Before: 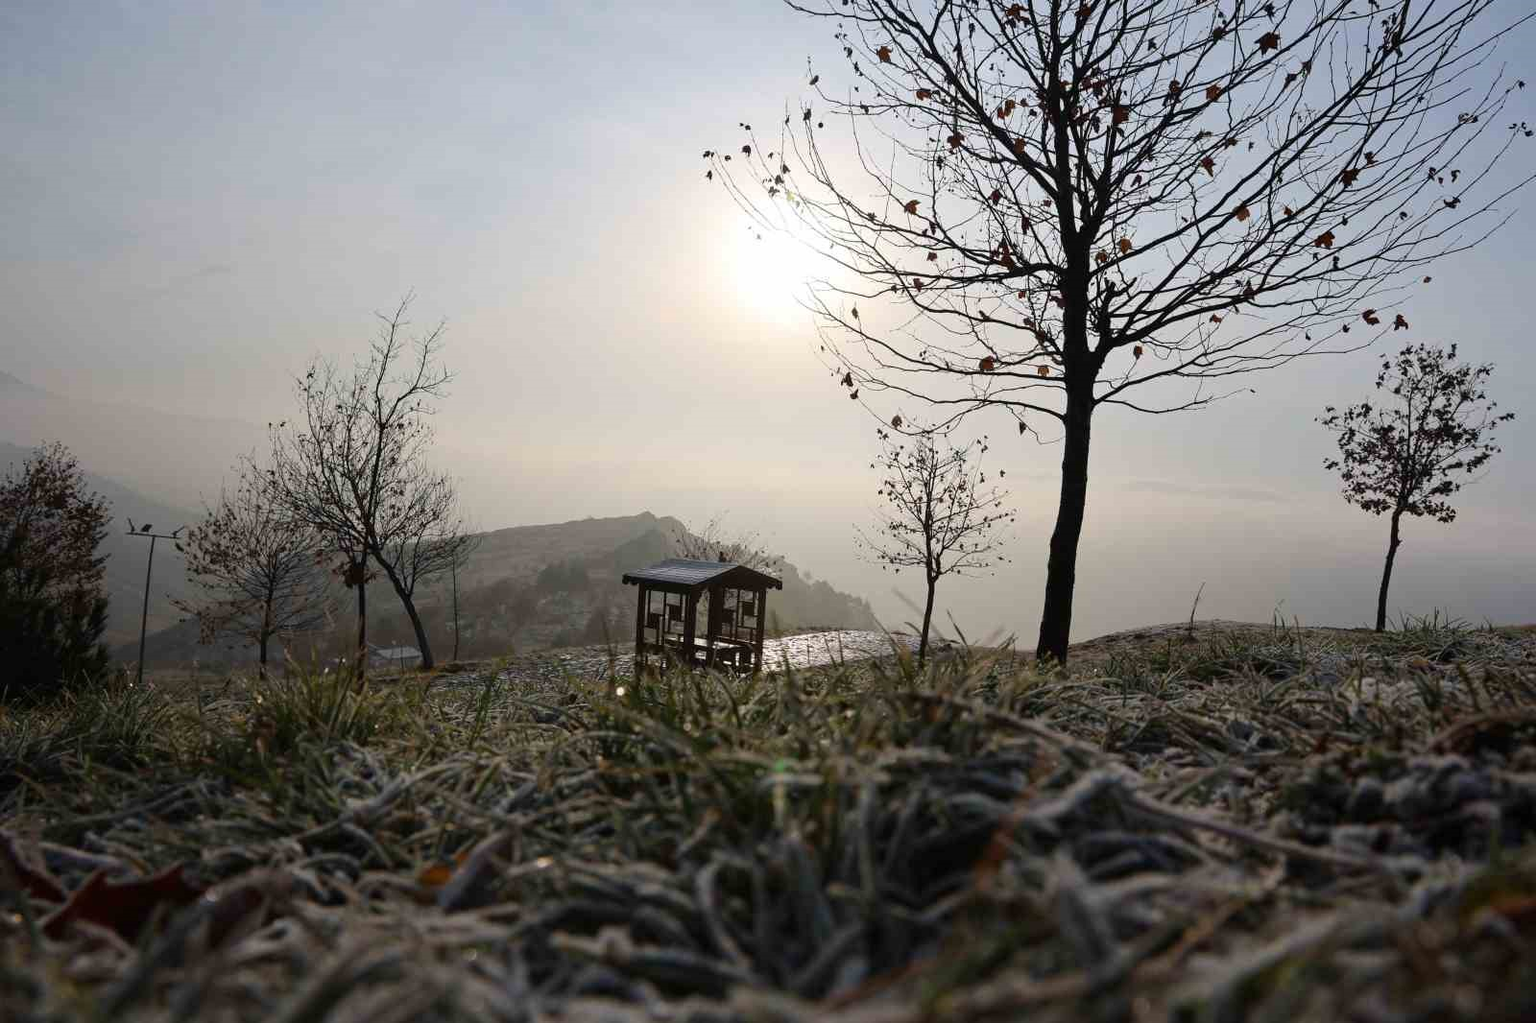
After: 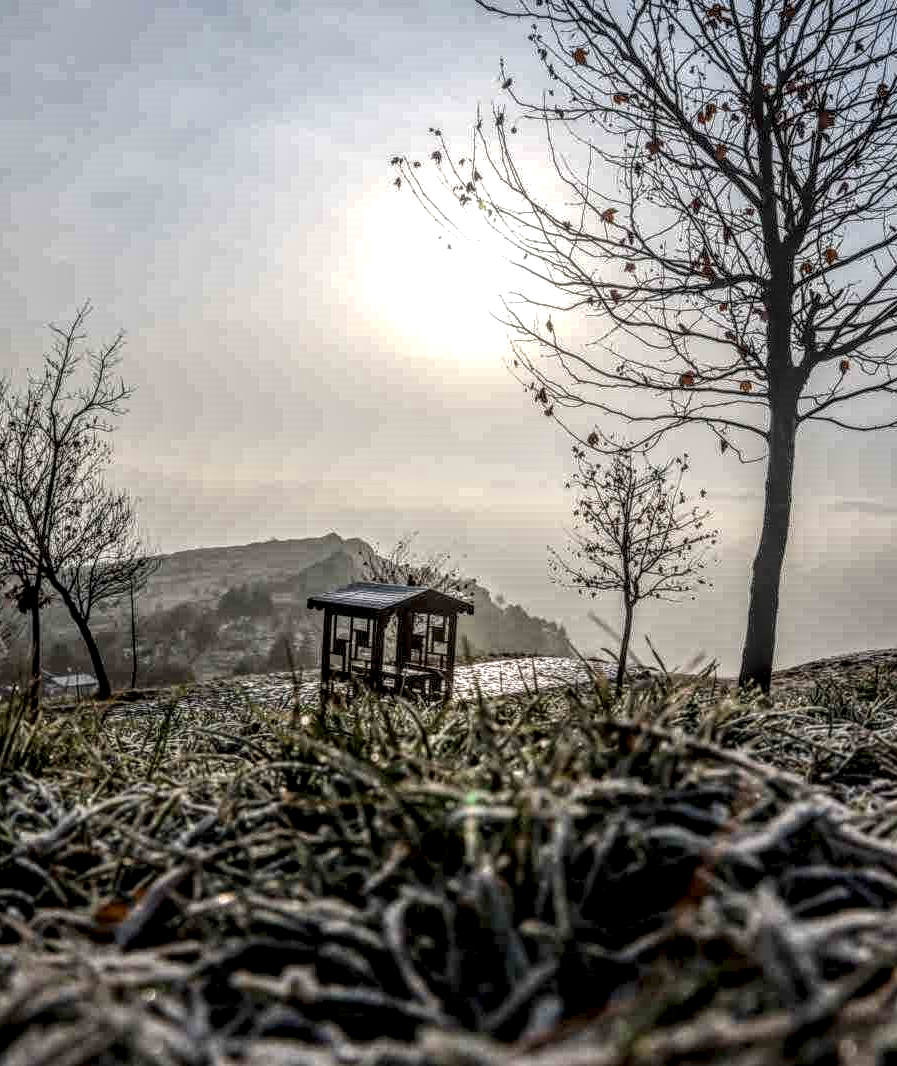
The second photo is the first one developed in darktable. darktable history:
crop: left 21.357%, right 22.53%
local contrast: highlights 6%, shadows 2%, detail 299%, midtone range 0.307
